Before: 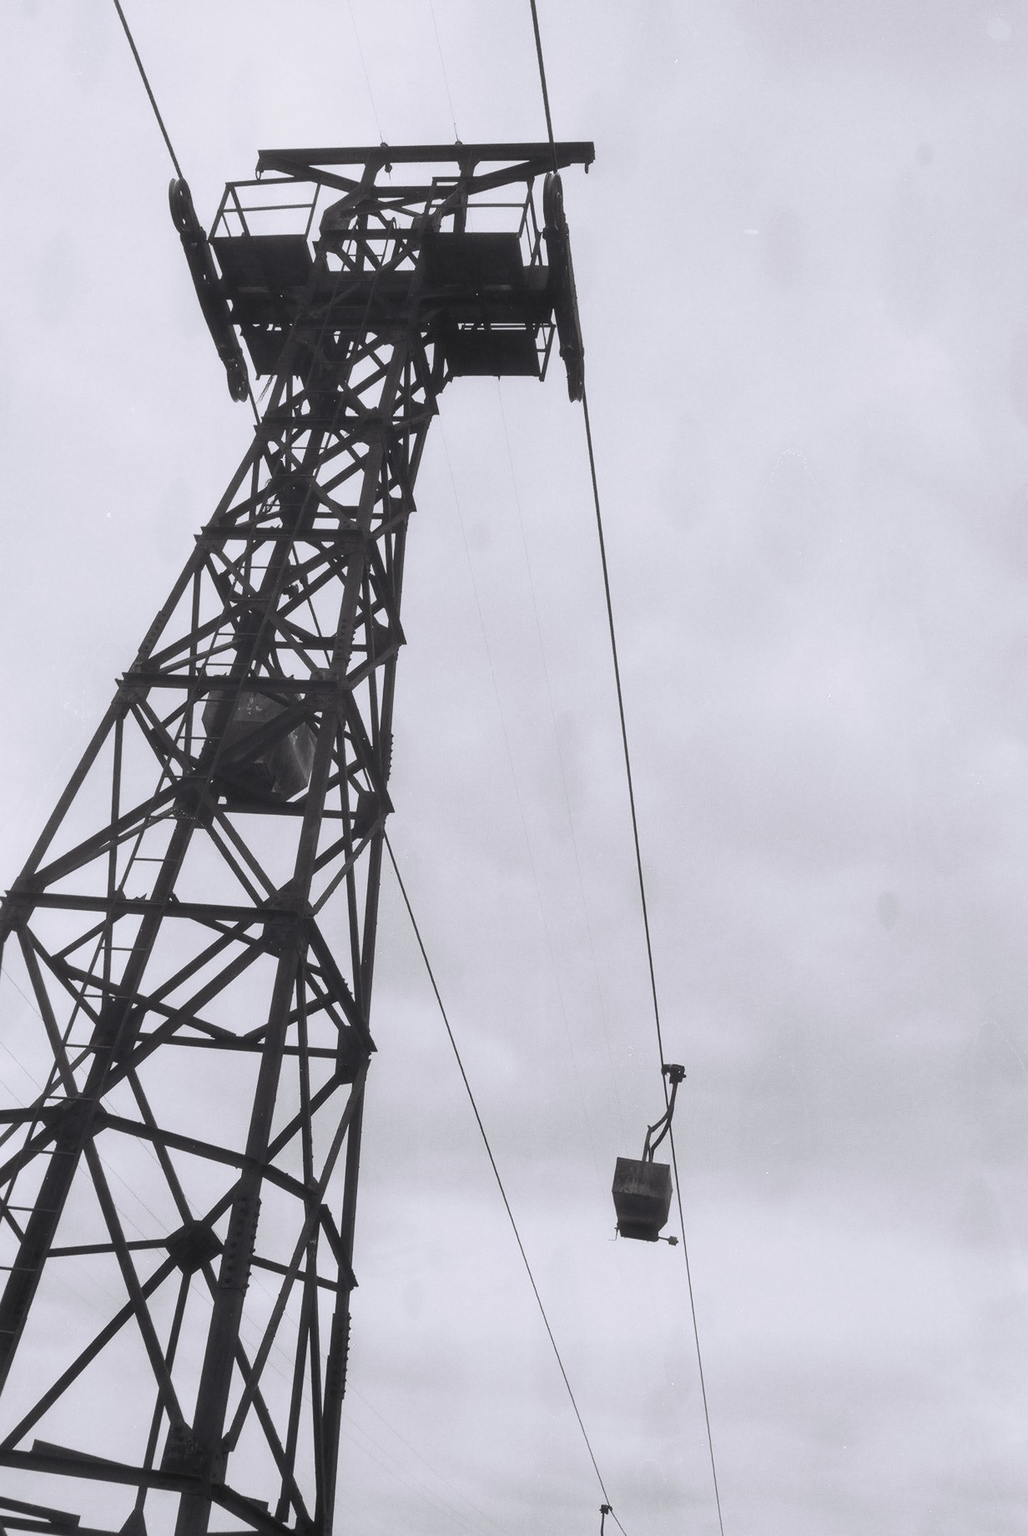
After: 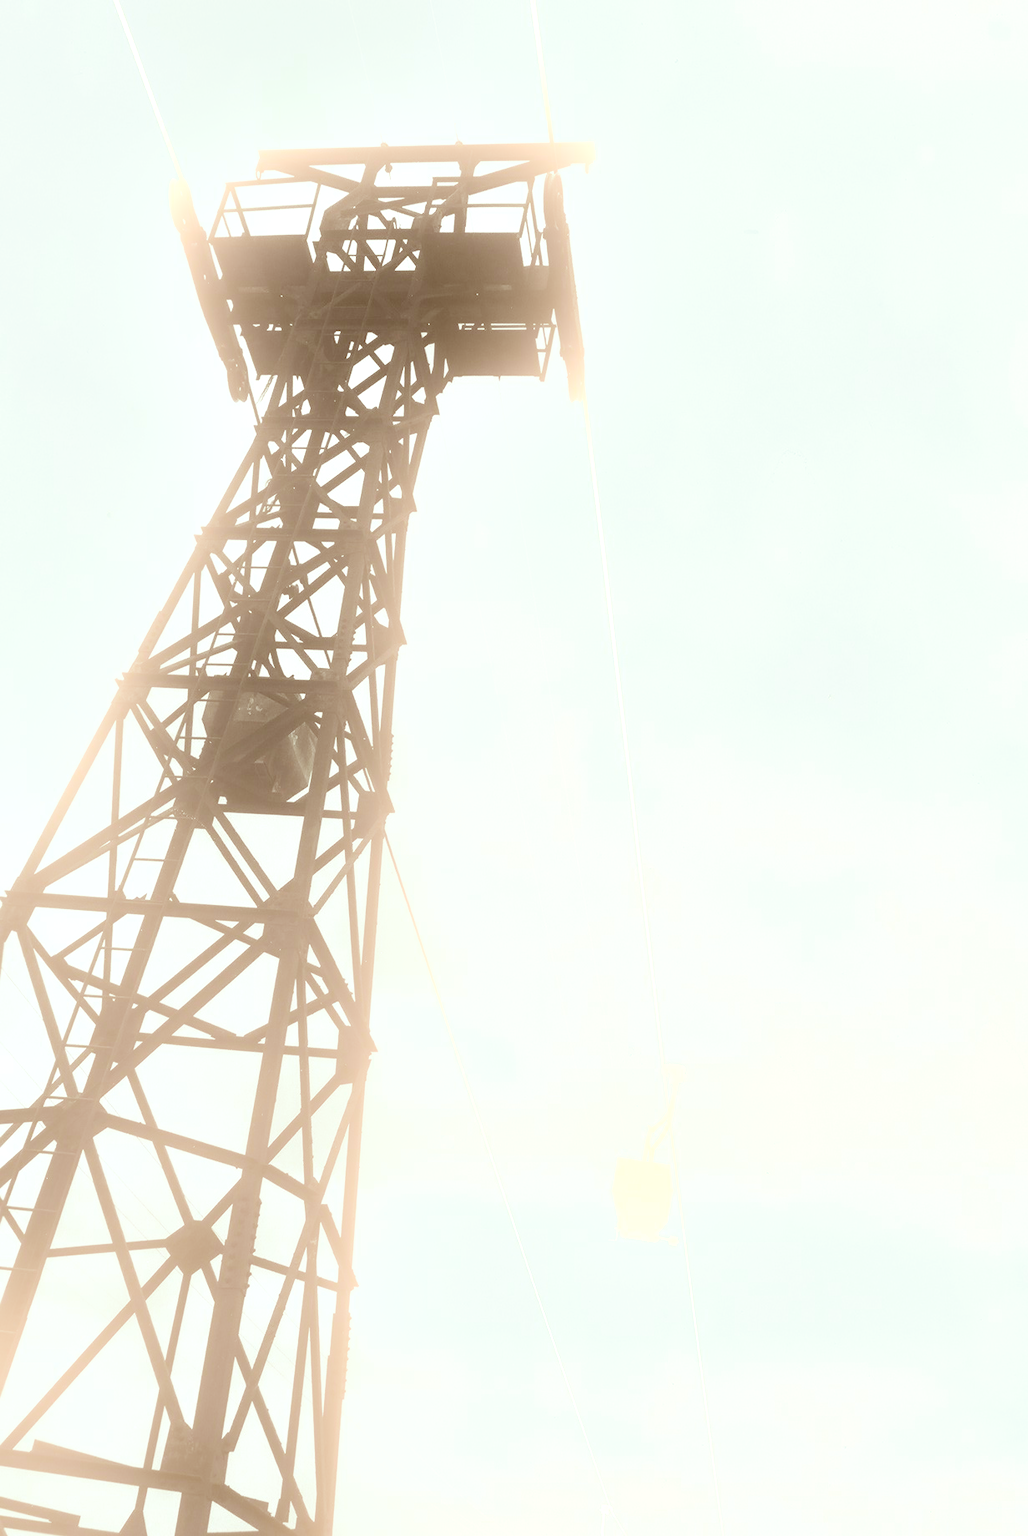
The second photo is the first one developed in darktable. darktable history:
exposure: black level correction 0, exposure 0.7 EV, compensate exposure bias true, compensate highlight preservation false
color correction: highlights a* -5.94, highlights b* 9.48, shadows a* 10.12, shadows b* 23.94
bloom: on, module defaults
